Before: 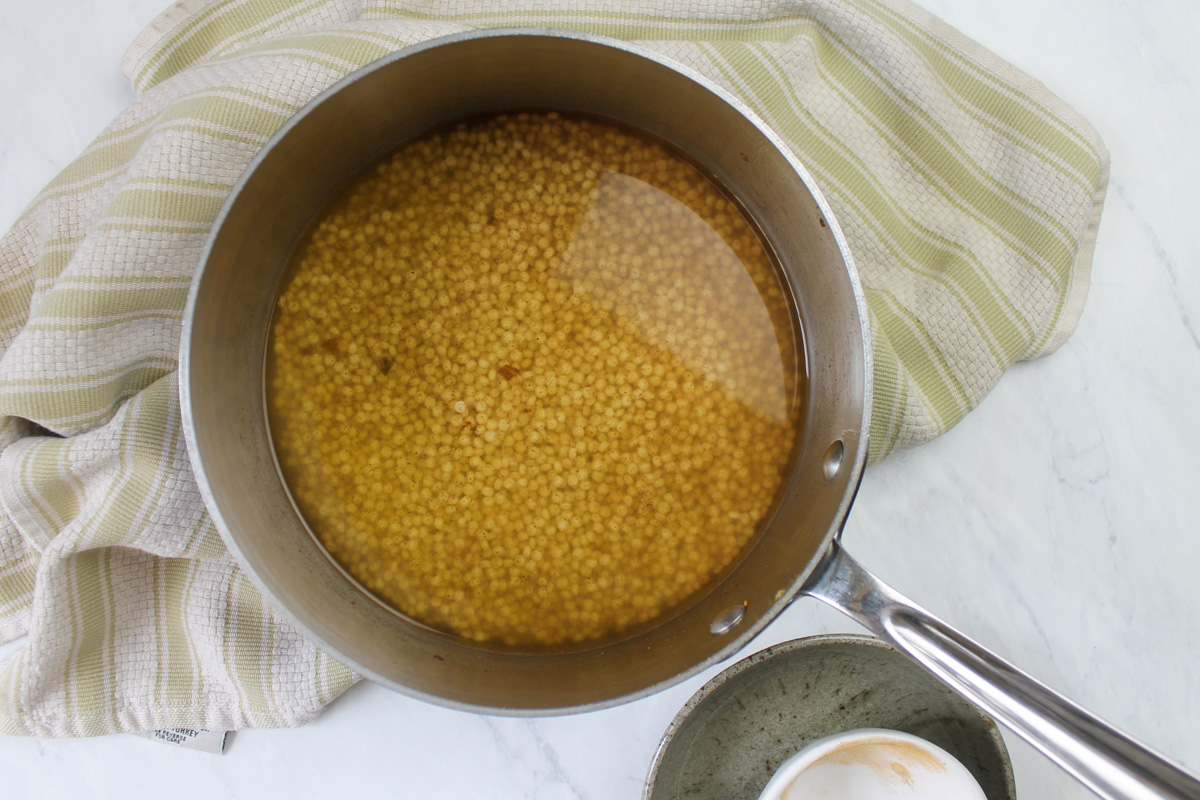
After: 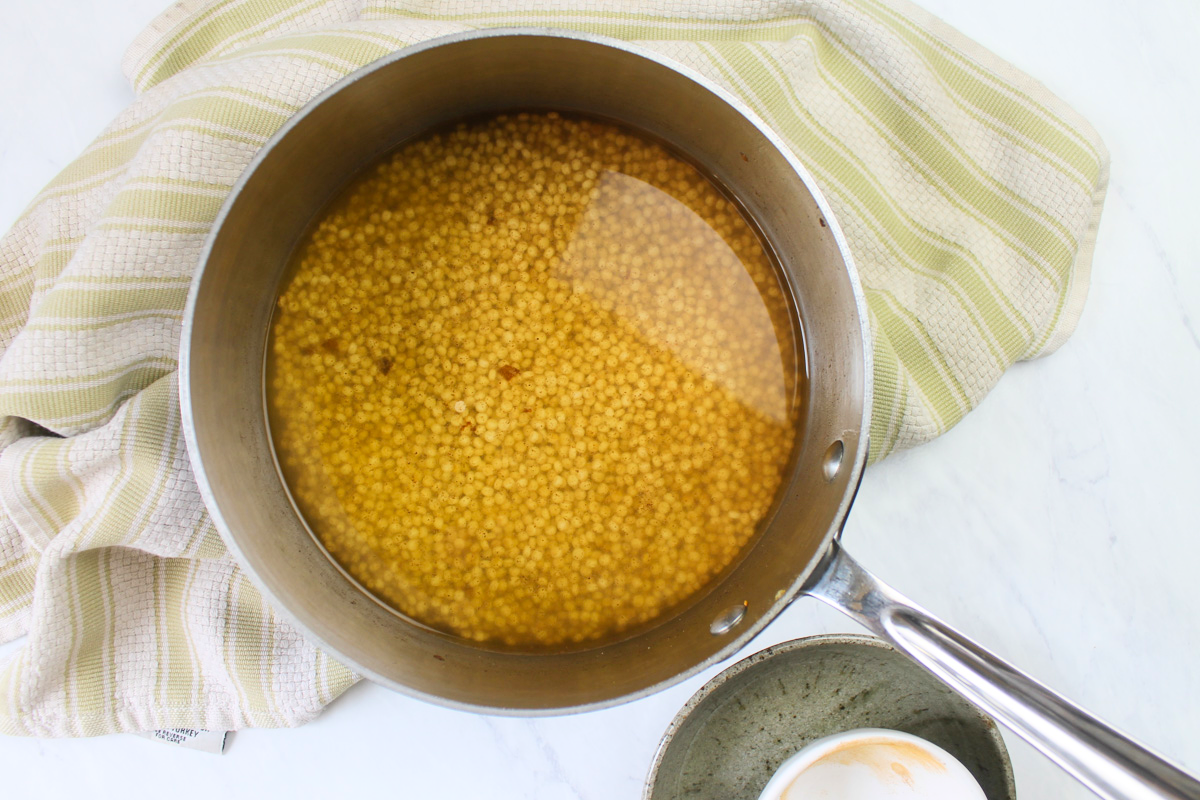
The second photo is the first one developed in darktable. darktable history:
contrast brightness saturation: contrast 0.204, brightness 0.161, saturation 0.222
